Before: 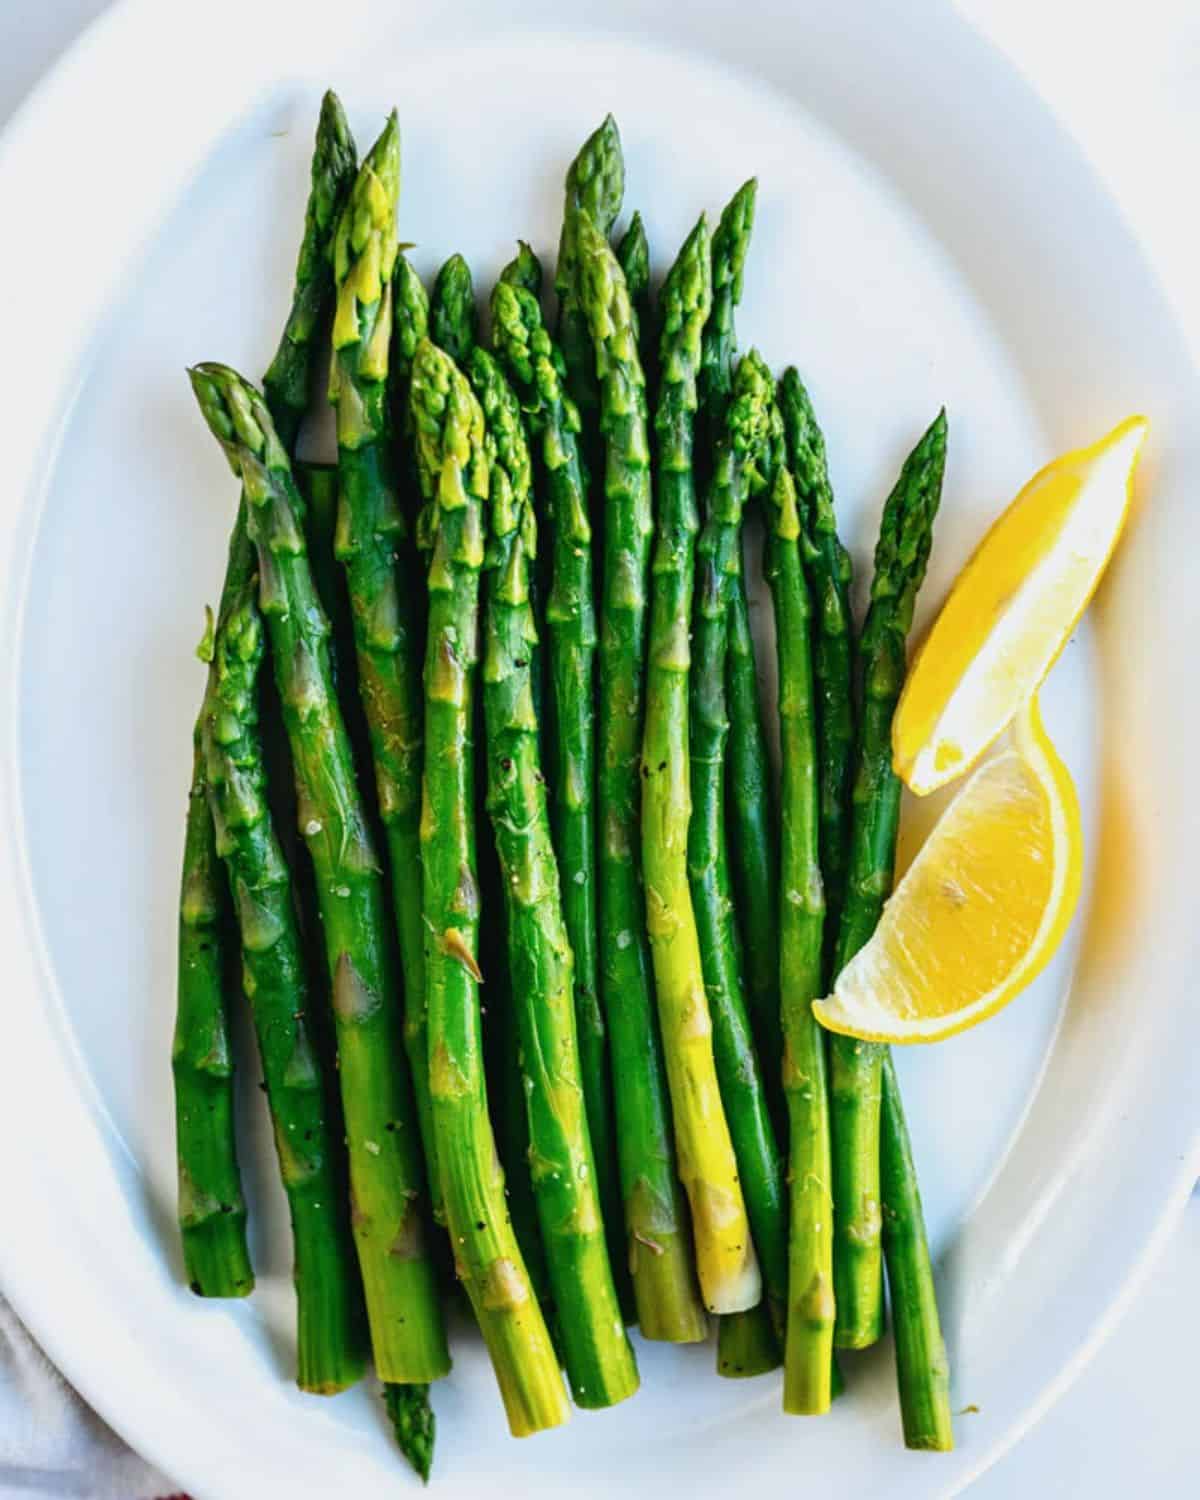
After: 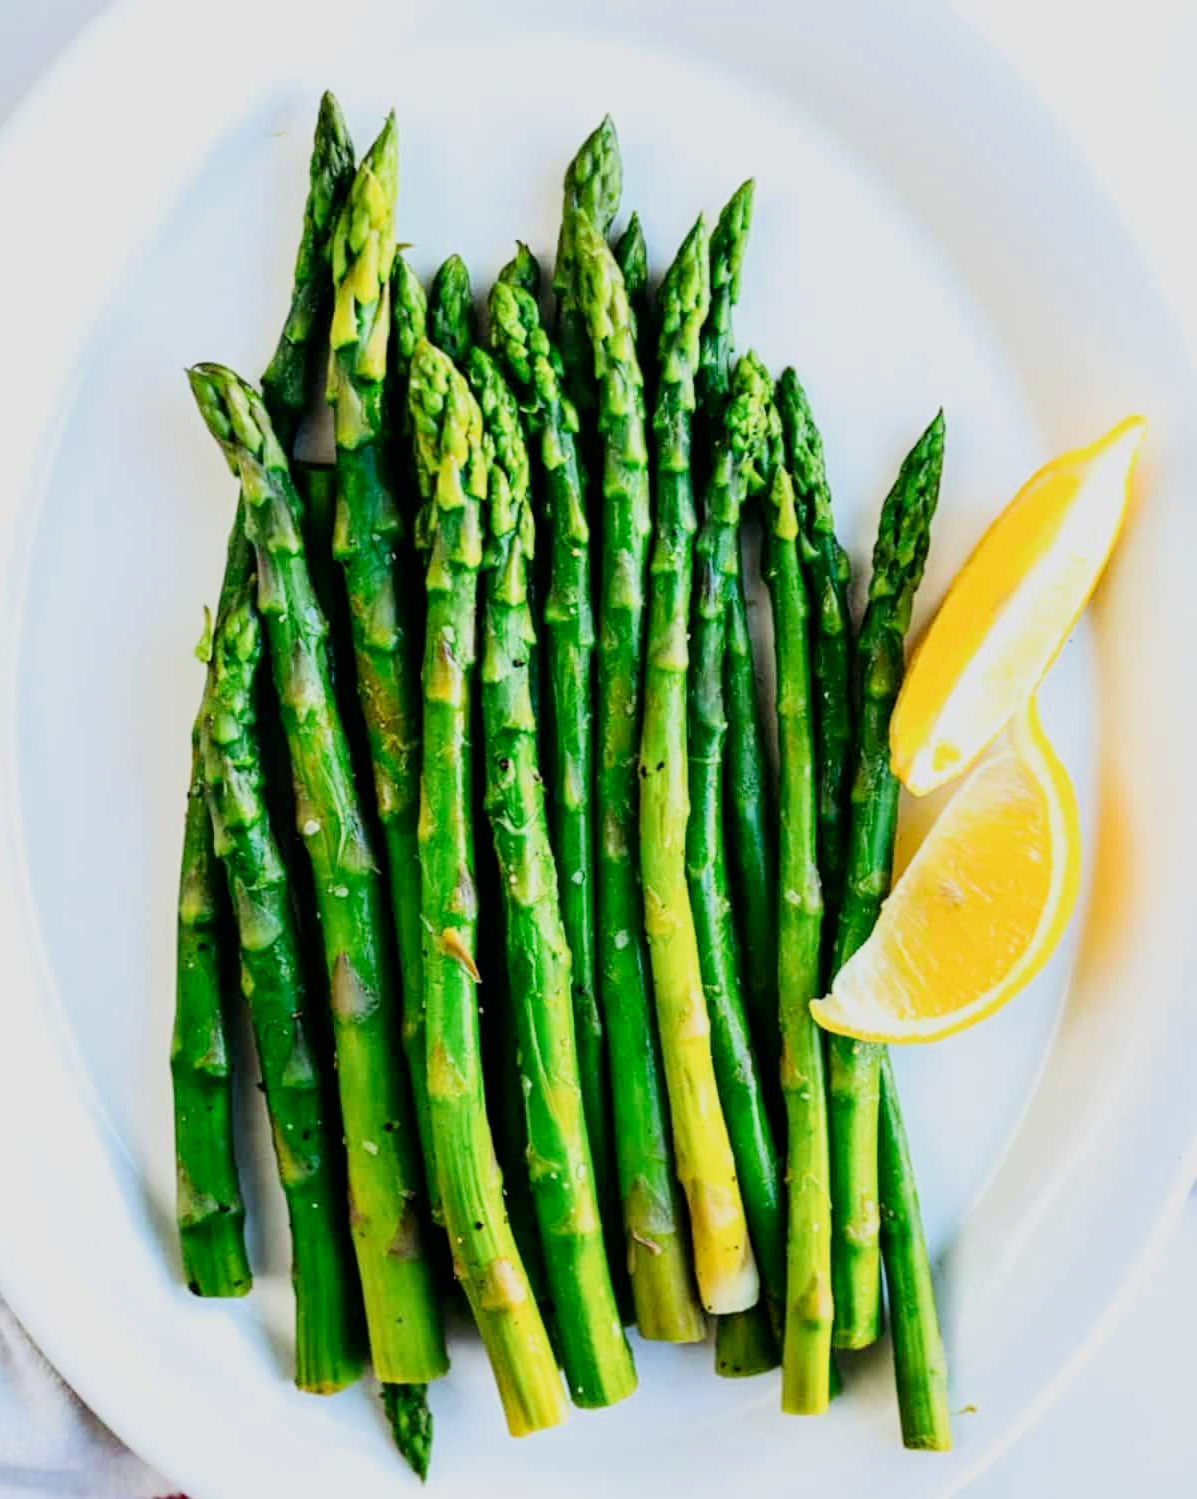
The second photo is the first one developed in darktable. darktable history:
filmic rgb: black relative exposure -7.39 EV, white relative exposure 5.05 EV, threshold 2.99 EV, hardness 3.21, enable highlight reconstruction true
crop: left 0.177%
contrast brightness saturation: contrast 0.15, brightness -0.01, saturation 0.095
exposure: exposure 0.608 EV, compensate highlight preservation false
